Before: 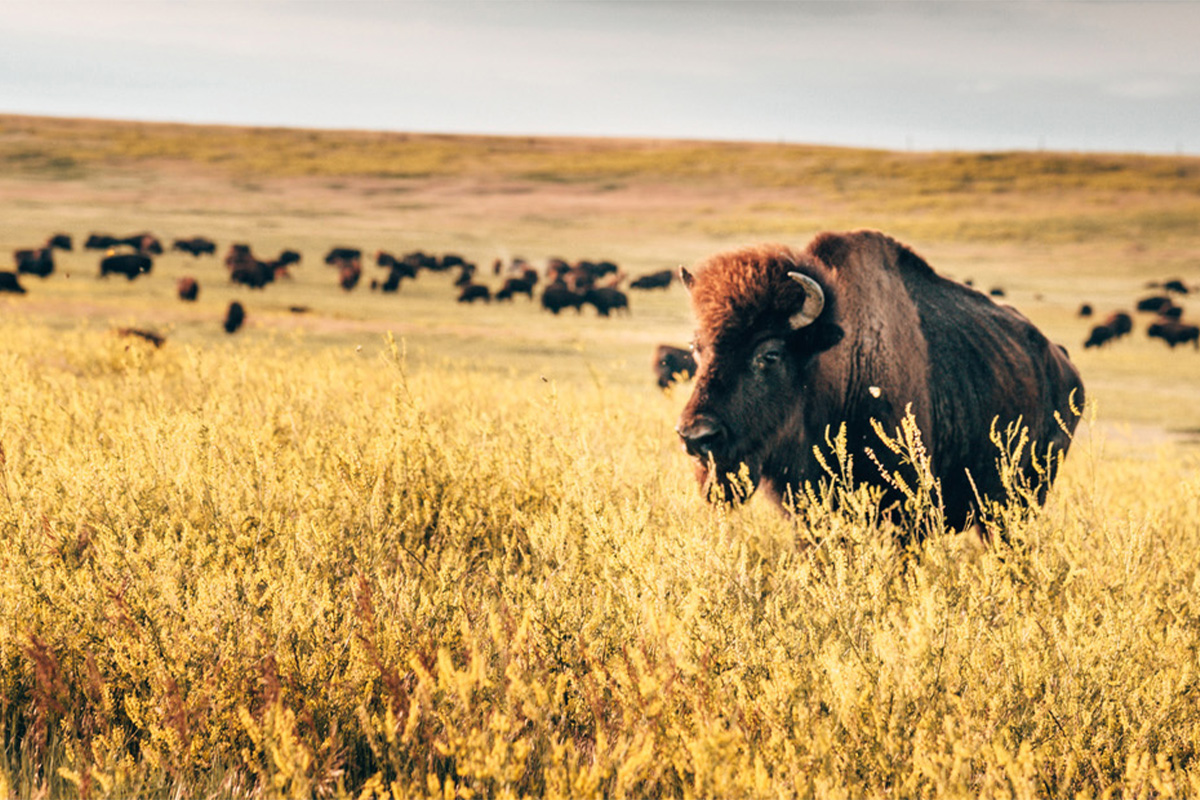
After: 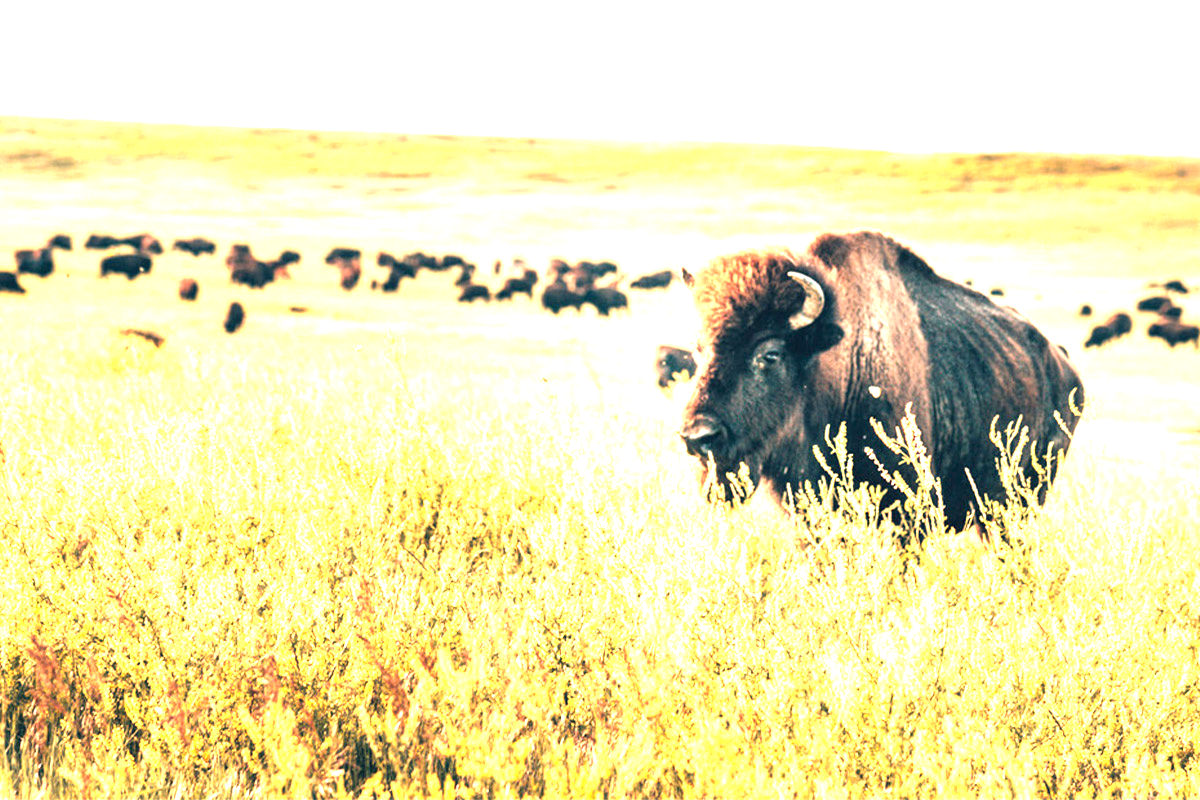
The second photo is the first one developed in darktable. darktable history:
exposure: exposure 2.006 EV, compensate highlight preservation false
local contrast: highlights 102%, shadows 98%, detail 119%, midtone range 0.2
